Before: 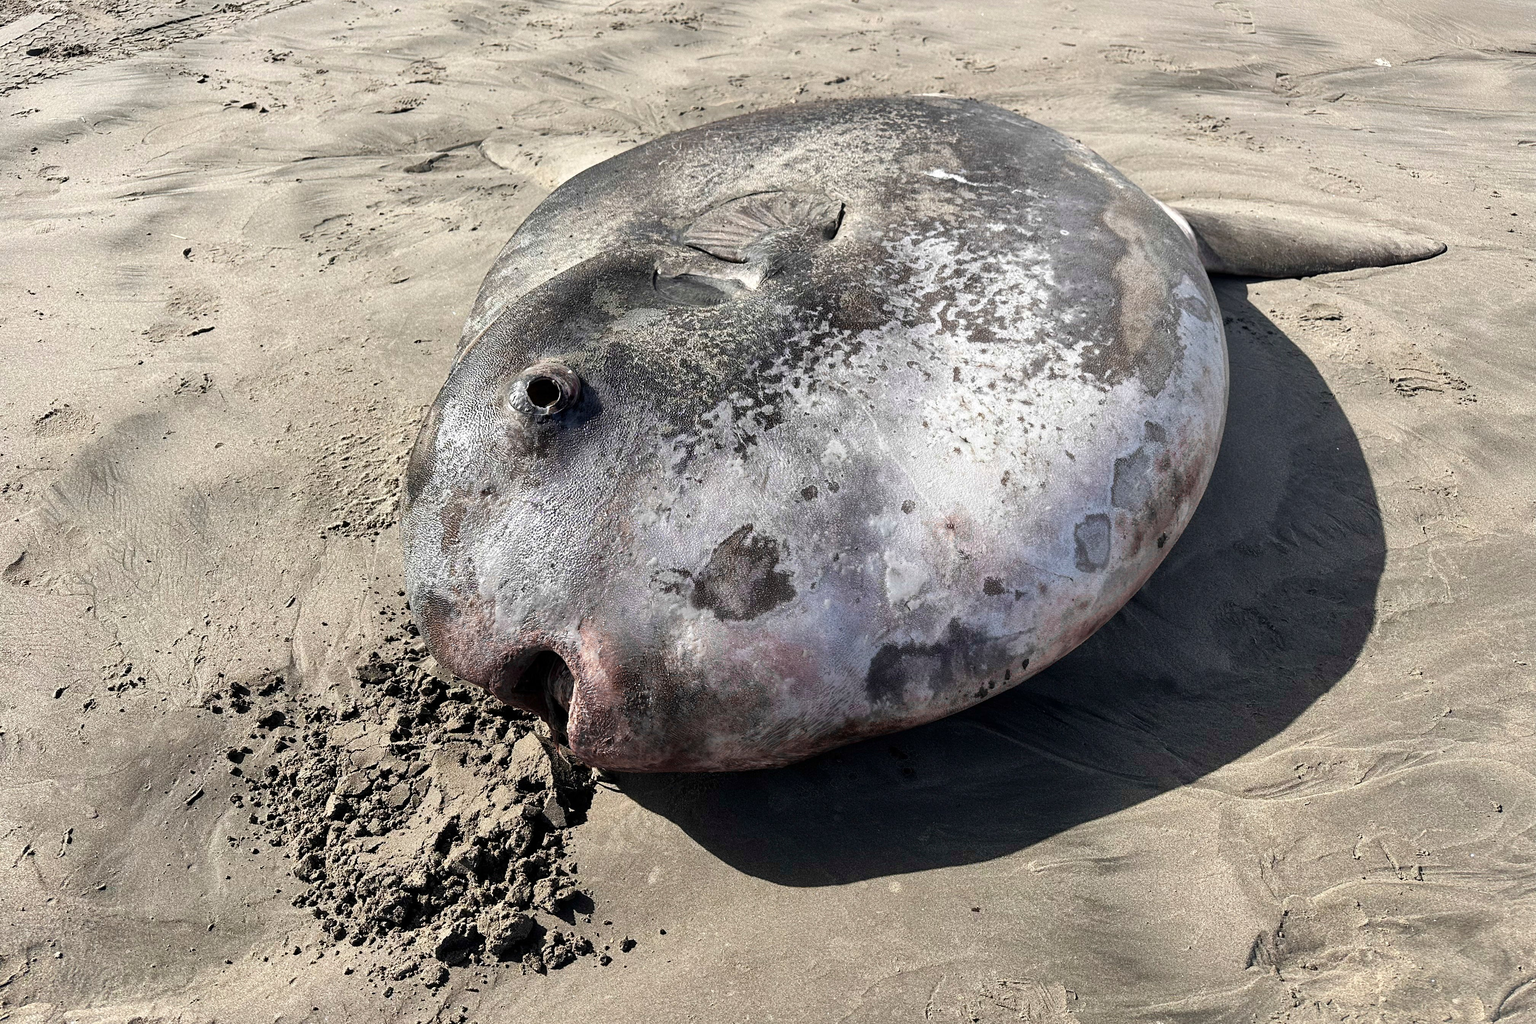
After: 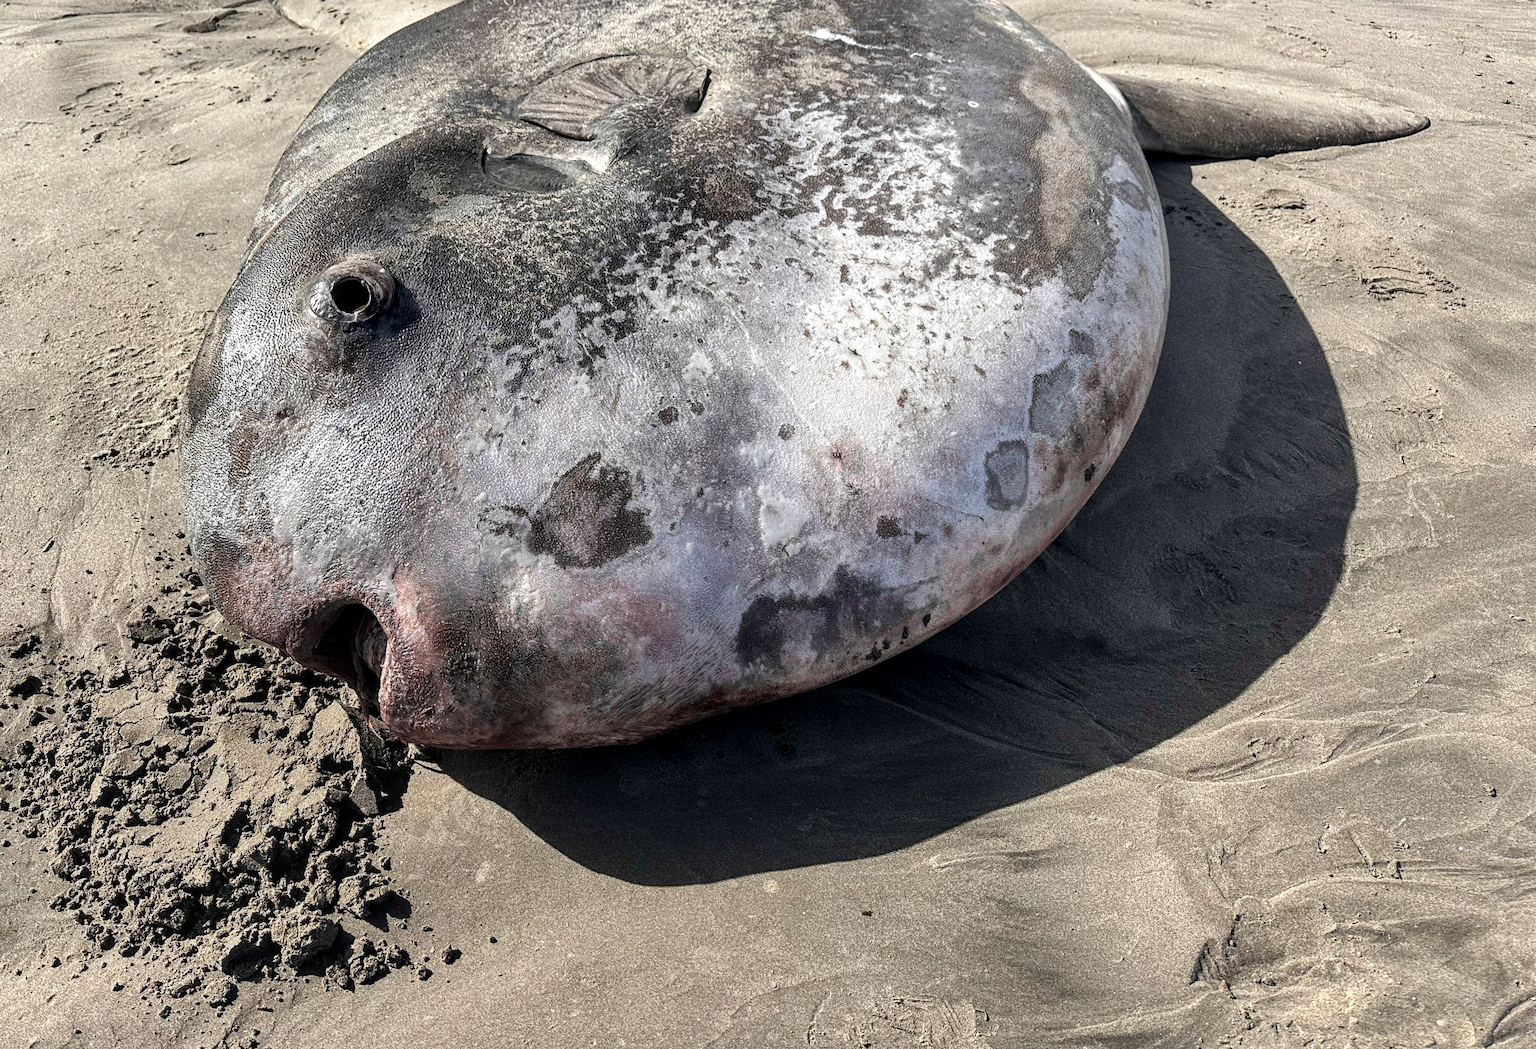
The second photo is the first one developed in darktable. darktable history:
local contrast: on, module defaults
crop: left 16.315%, top 14.246%
